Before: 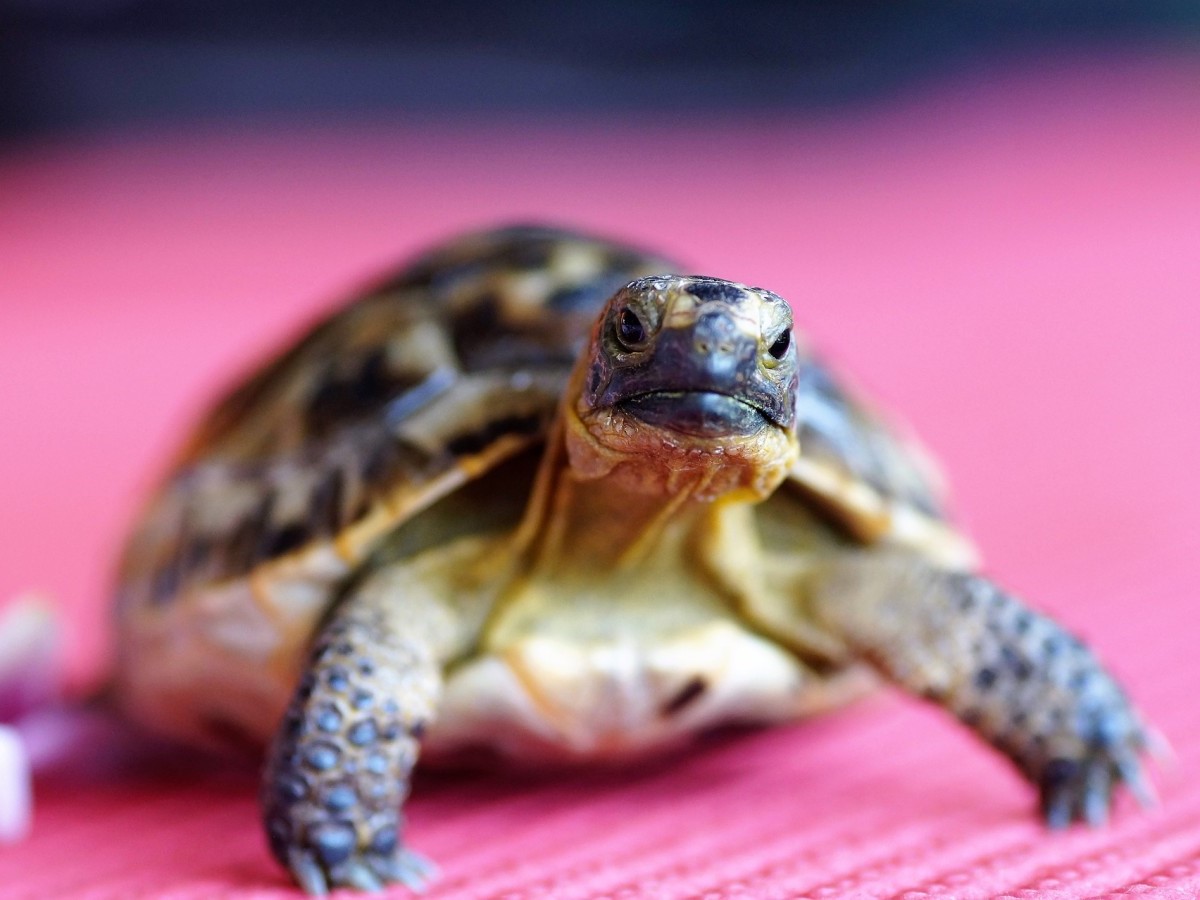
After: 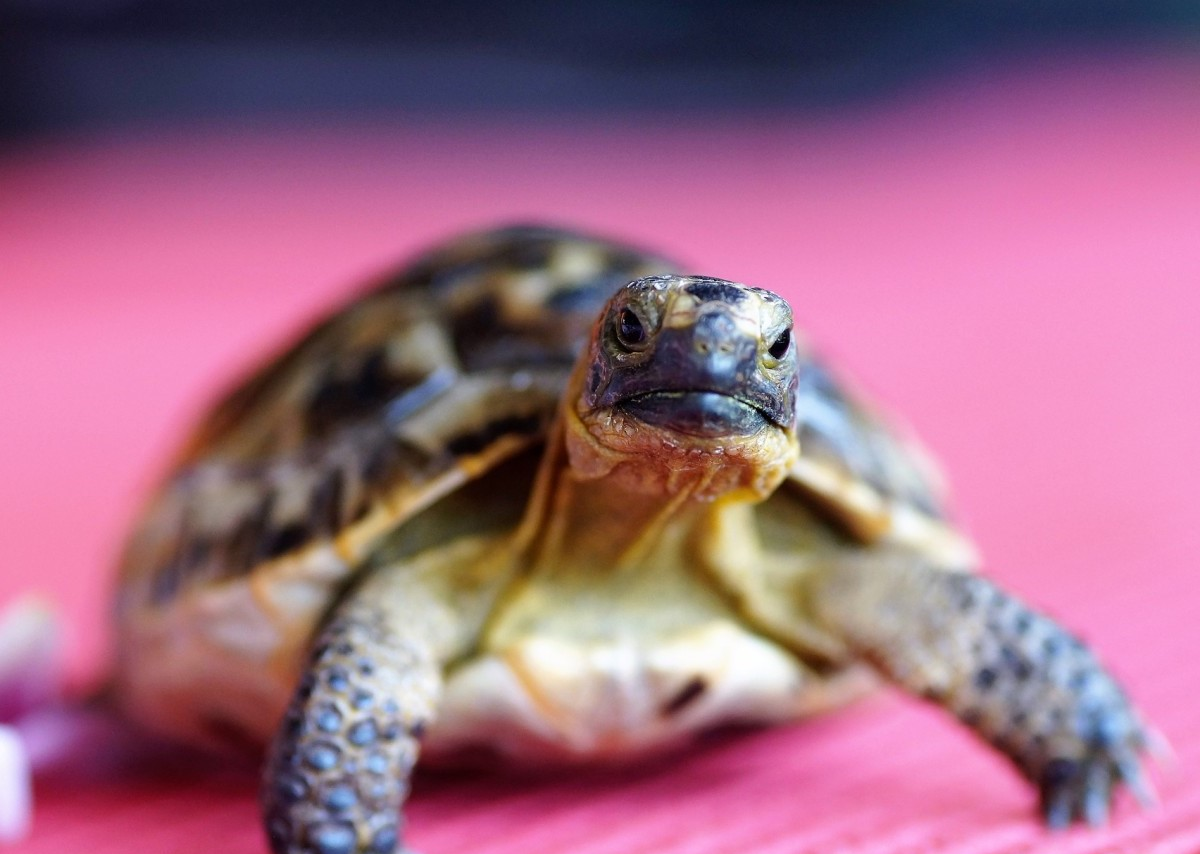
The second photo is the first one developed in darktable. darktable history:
crop and rotate: top 0.01%, bottom 5.074%
